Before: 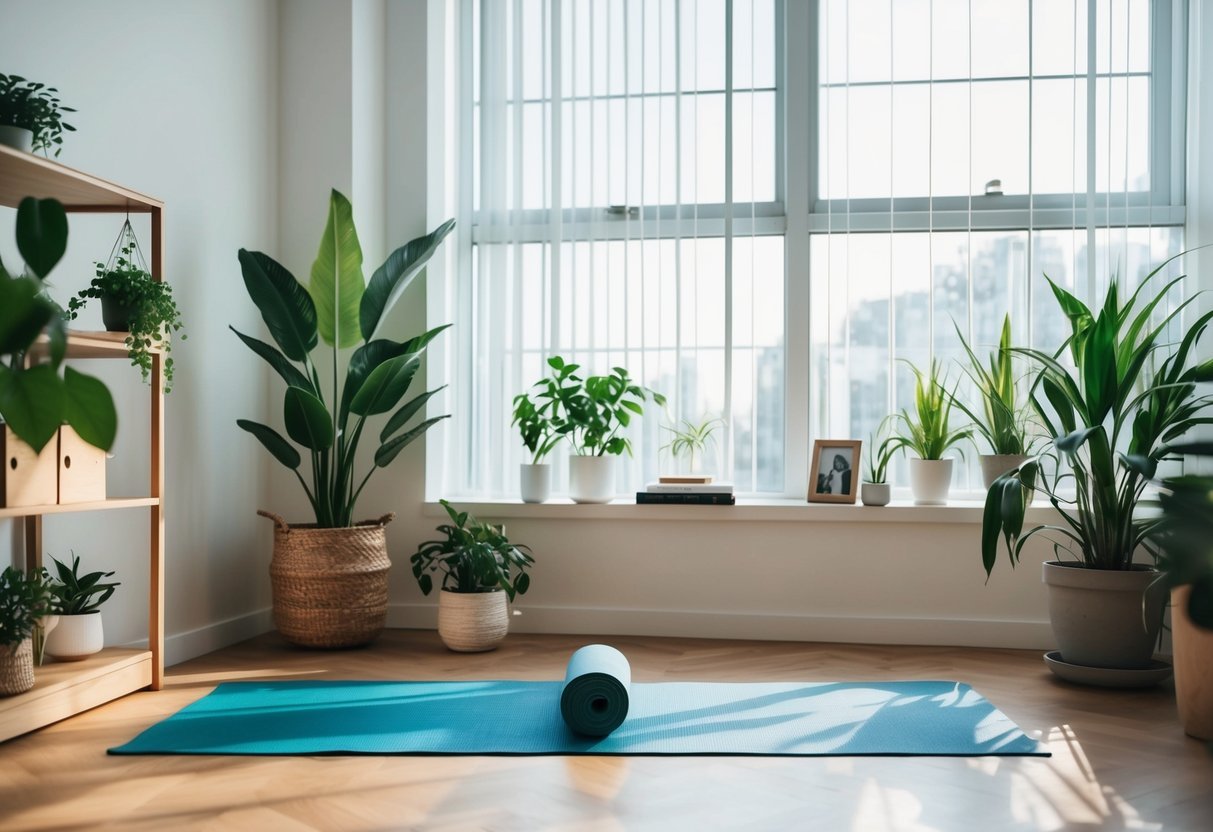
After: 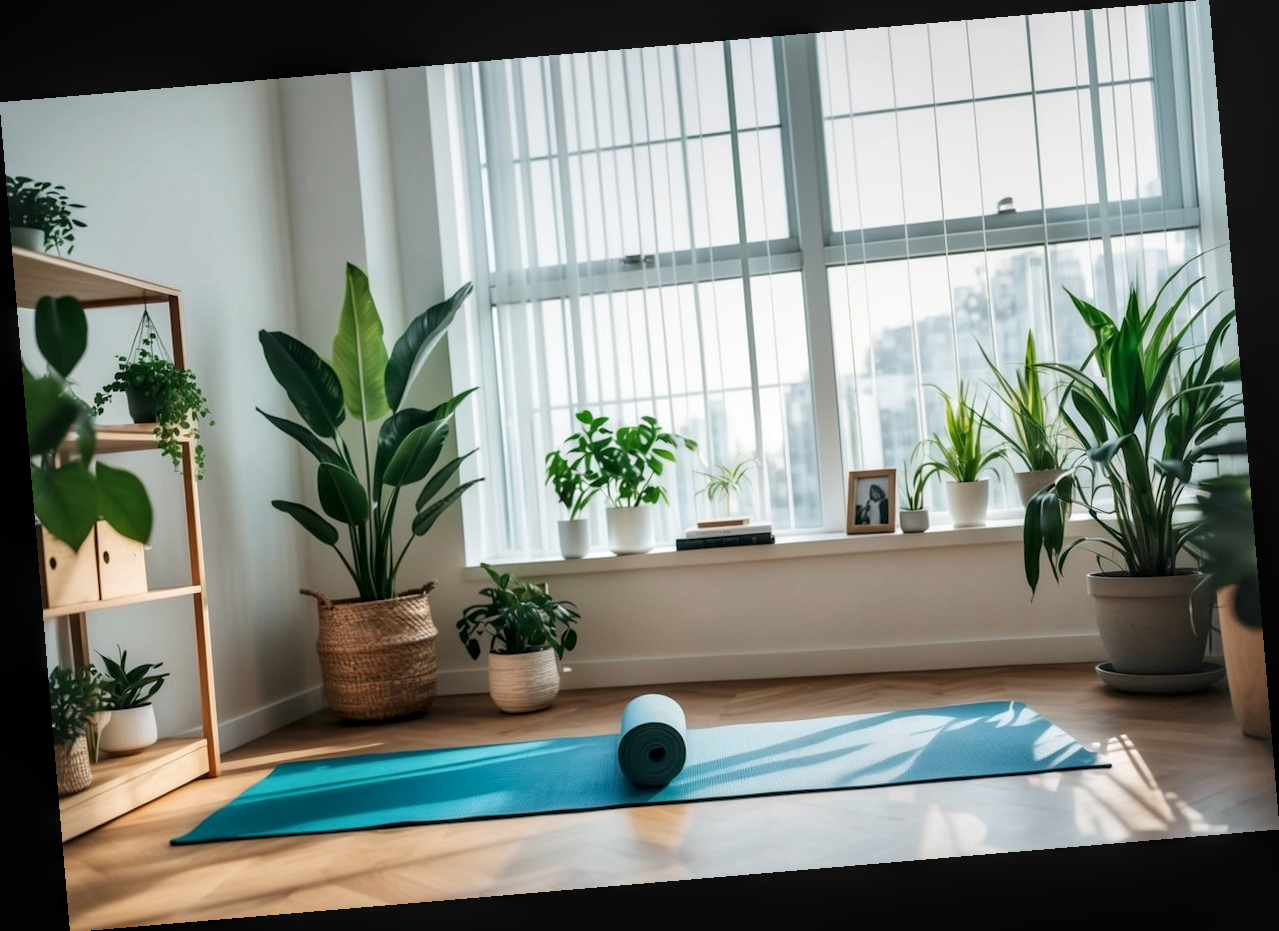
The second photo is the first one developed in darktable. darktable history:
local contrast: detail 130%
rotate and perspective: rotation -4.86°, automatic cropping off
